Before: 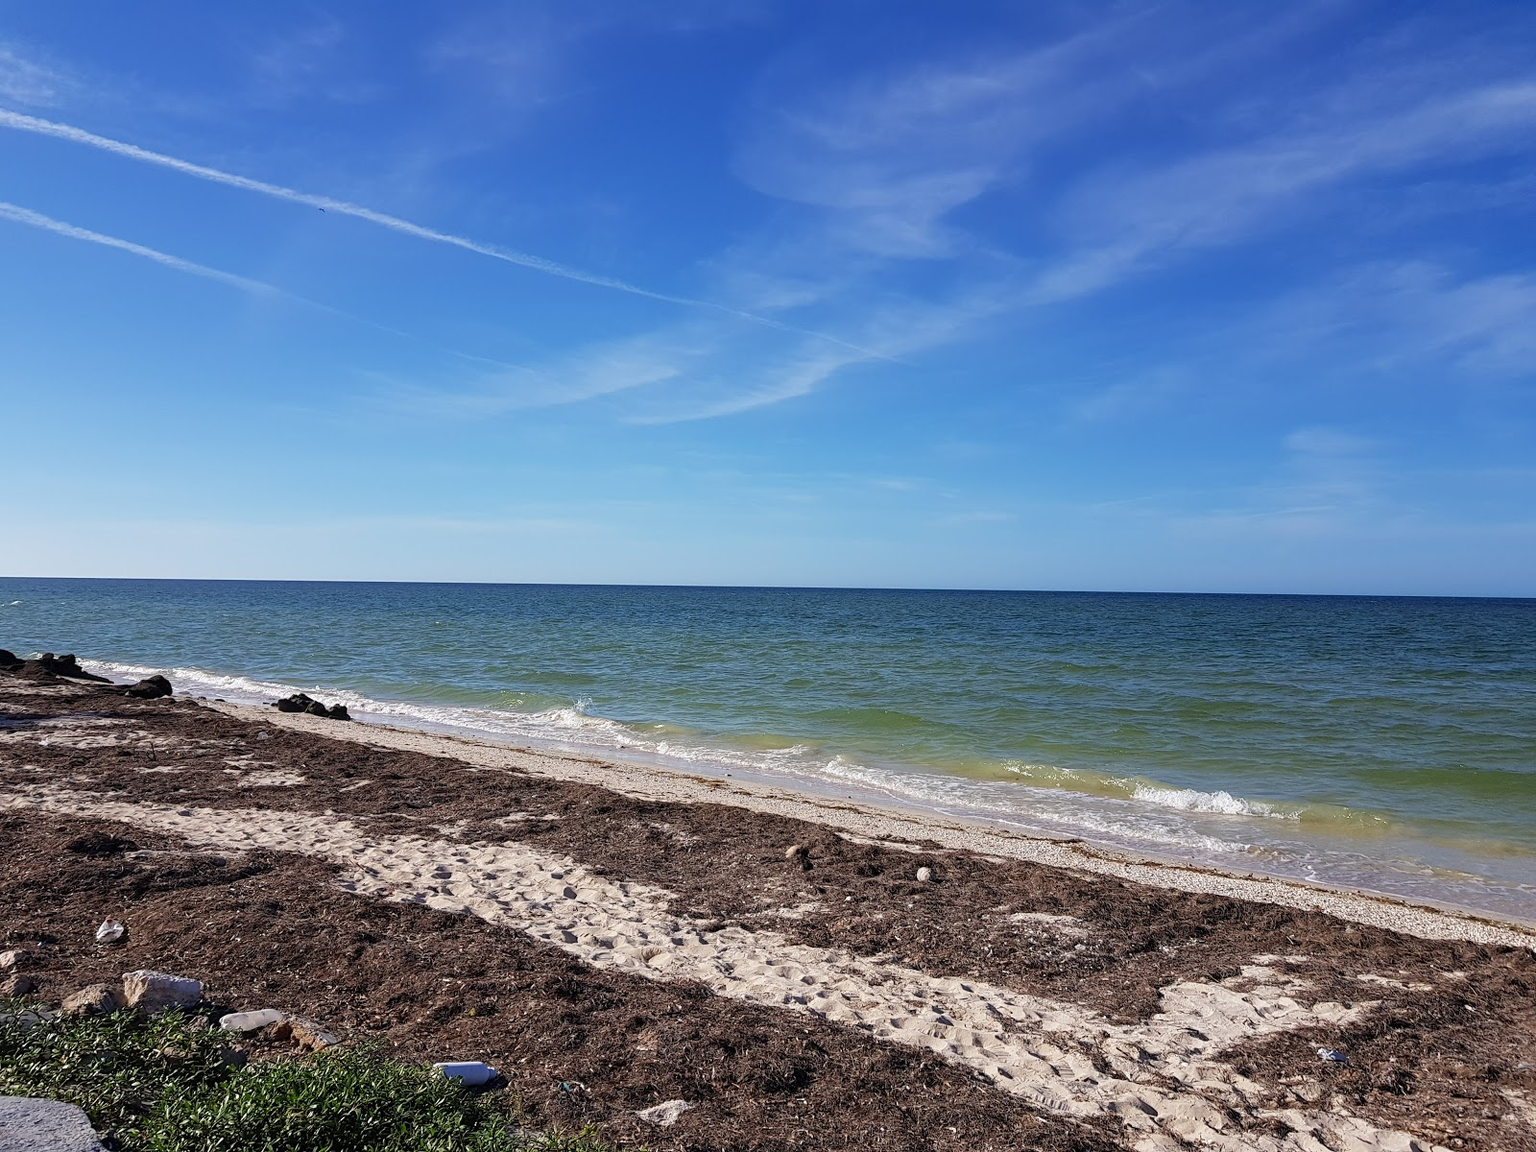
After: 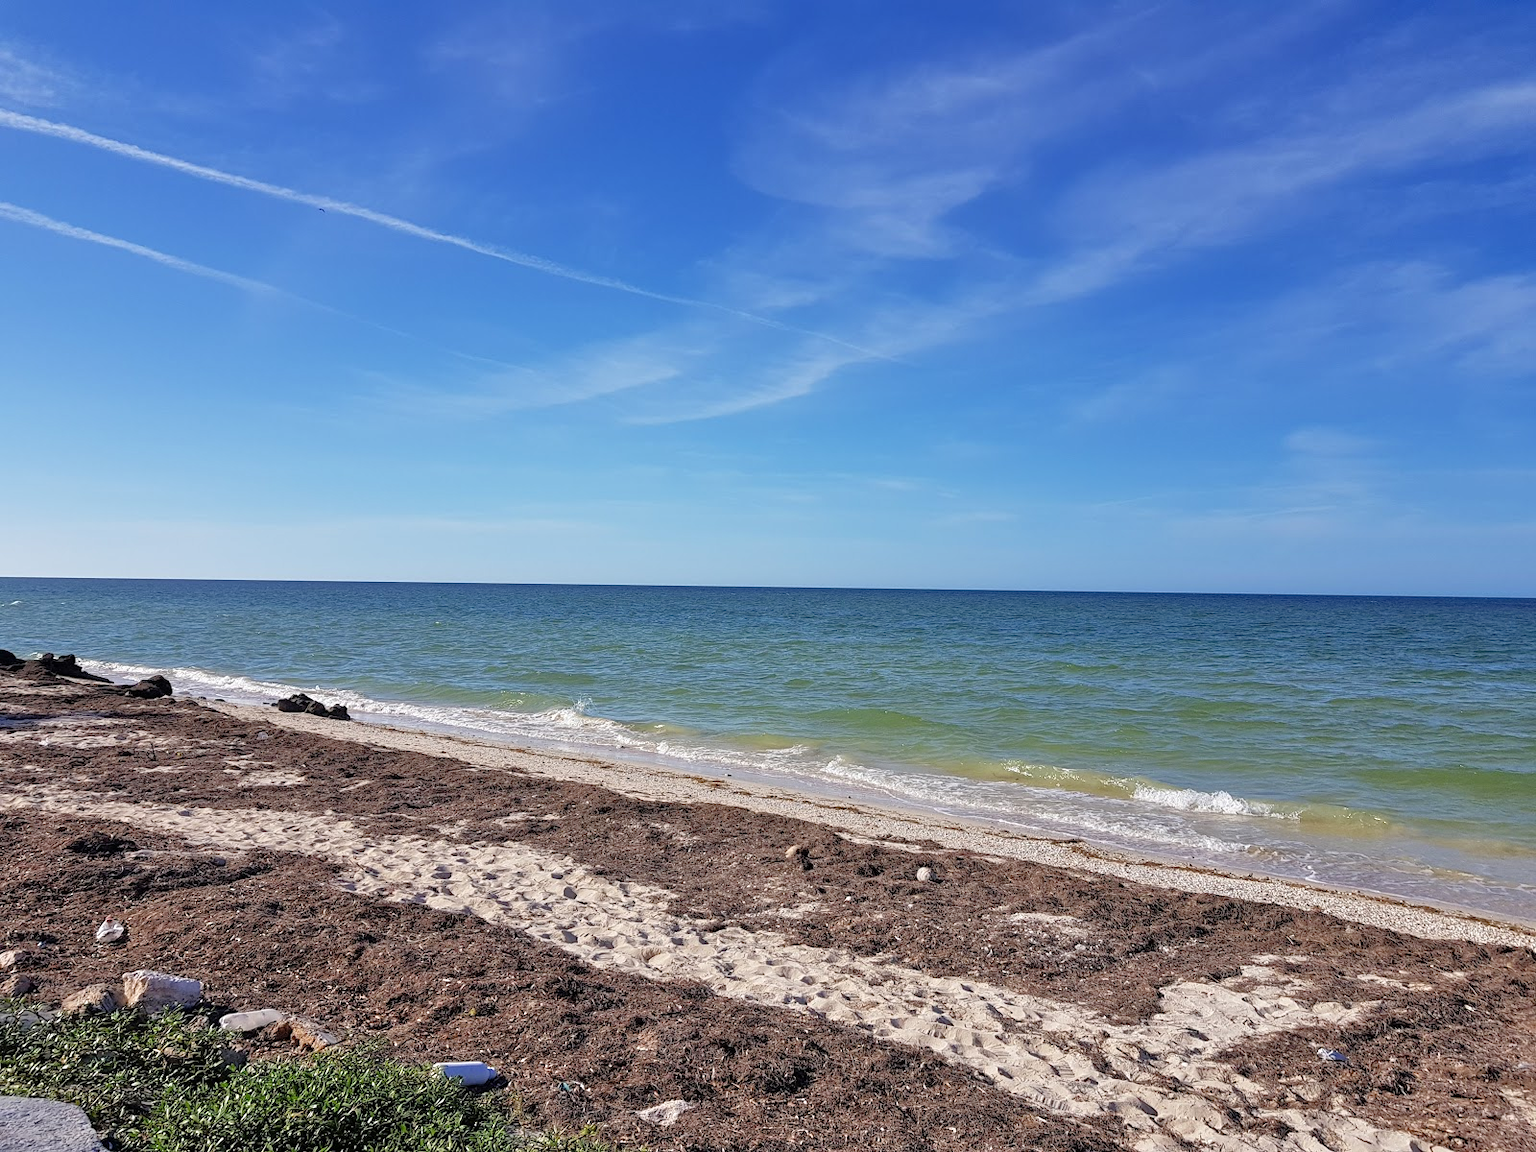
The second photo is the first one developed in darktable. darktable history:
tone equalizer: -7 EV 0.154 EV, -6 EV 0.581 EV, -5 EV 1.16 EV, -4 EV 1.32 EV, -3 EV 1.12 EV, -2 EV 0.6 EV, -1 EV 0.157 EV
